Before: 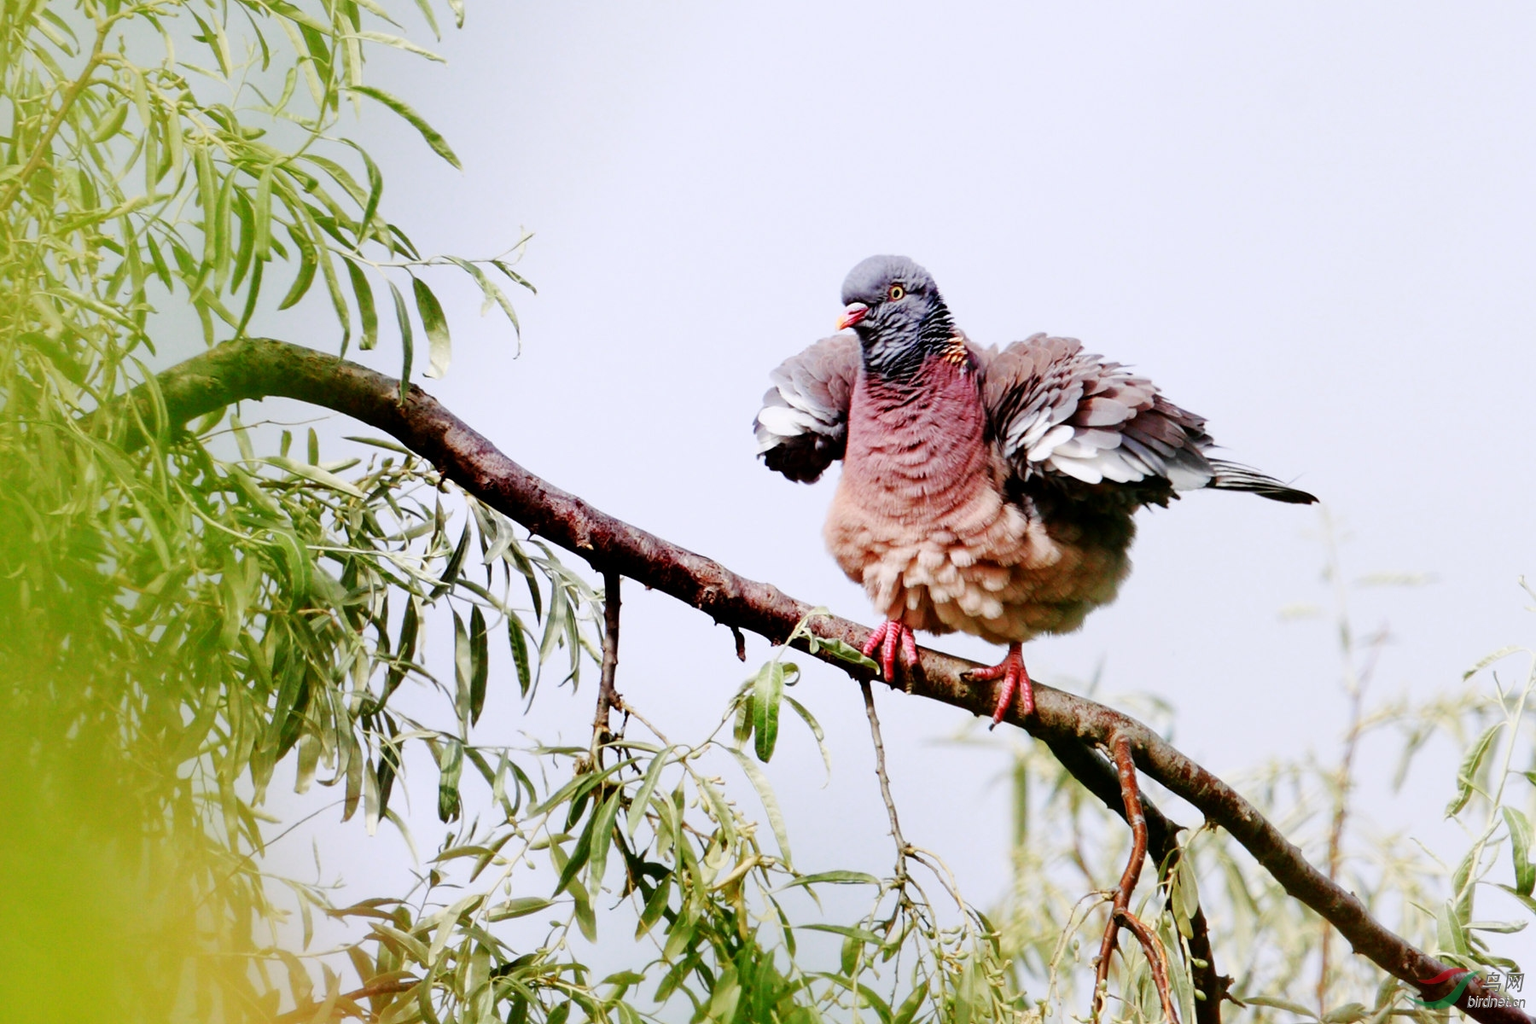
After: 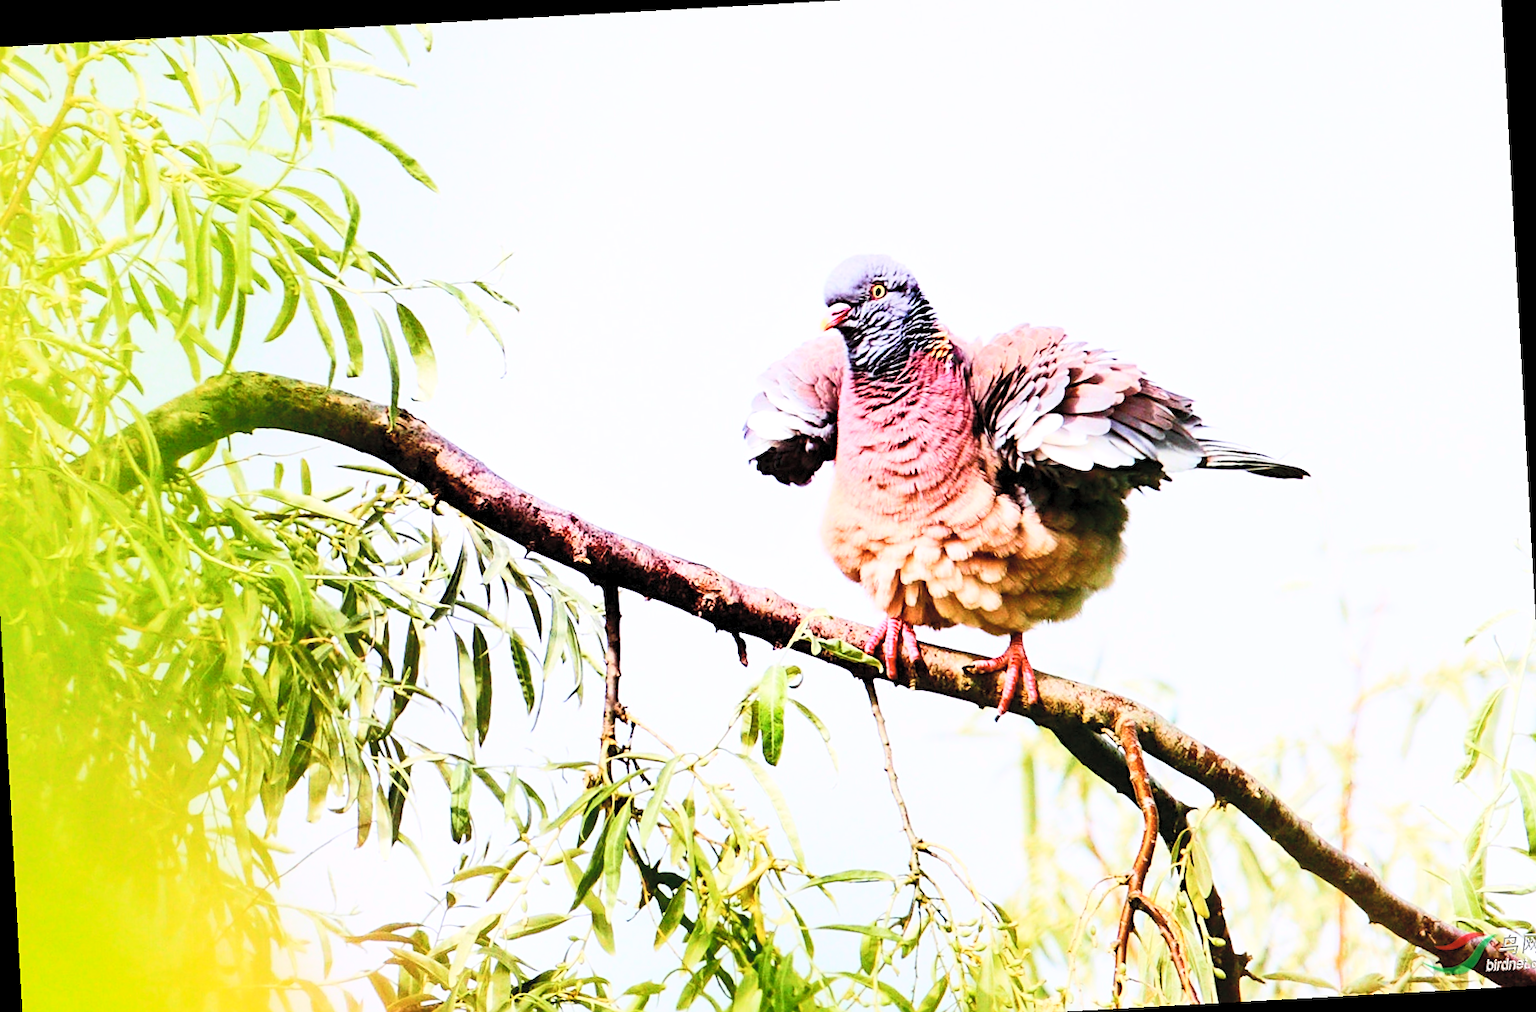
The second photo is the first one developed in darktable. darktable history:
rotate and perspective: rotation -3.18°, automatic cropping off
crop: left 1.964%, top 3.251%, right 1.122%, bottom 4.933%
sharpen: on, module defaults
contrast brightness saturation: contrast 0.39, brightness 0.53
local contrast: highlights 100%, shadows 100%, detail 120%, midtone range 0.2
velvia: on, module defaults
color balance rgb: perceptual saturation grading › global saturation 25%, perceptual brilliance grading › mid-tones 10%, perceptual brilliance grading › shadows 15%, global vibrance 20%
